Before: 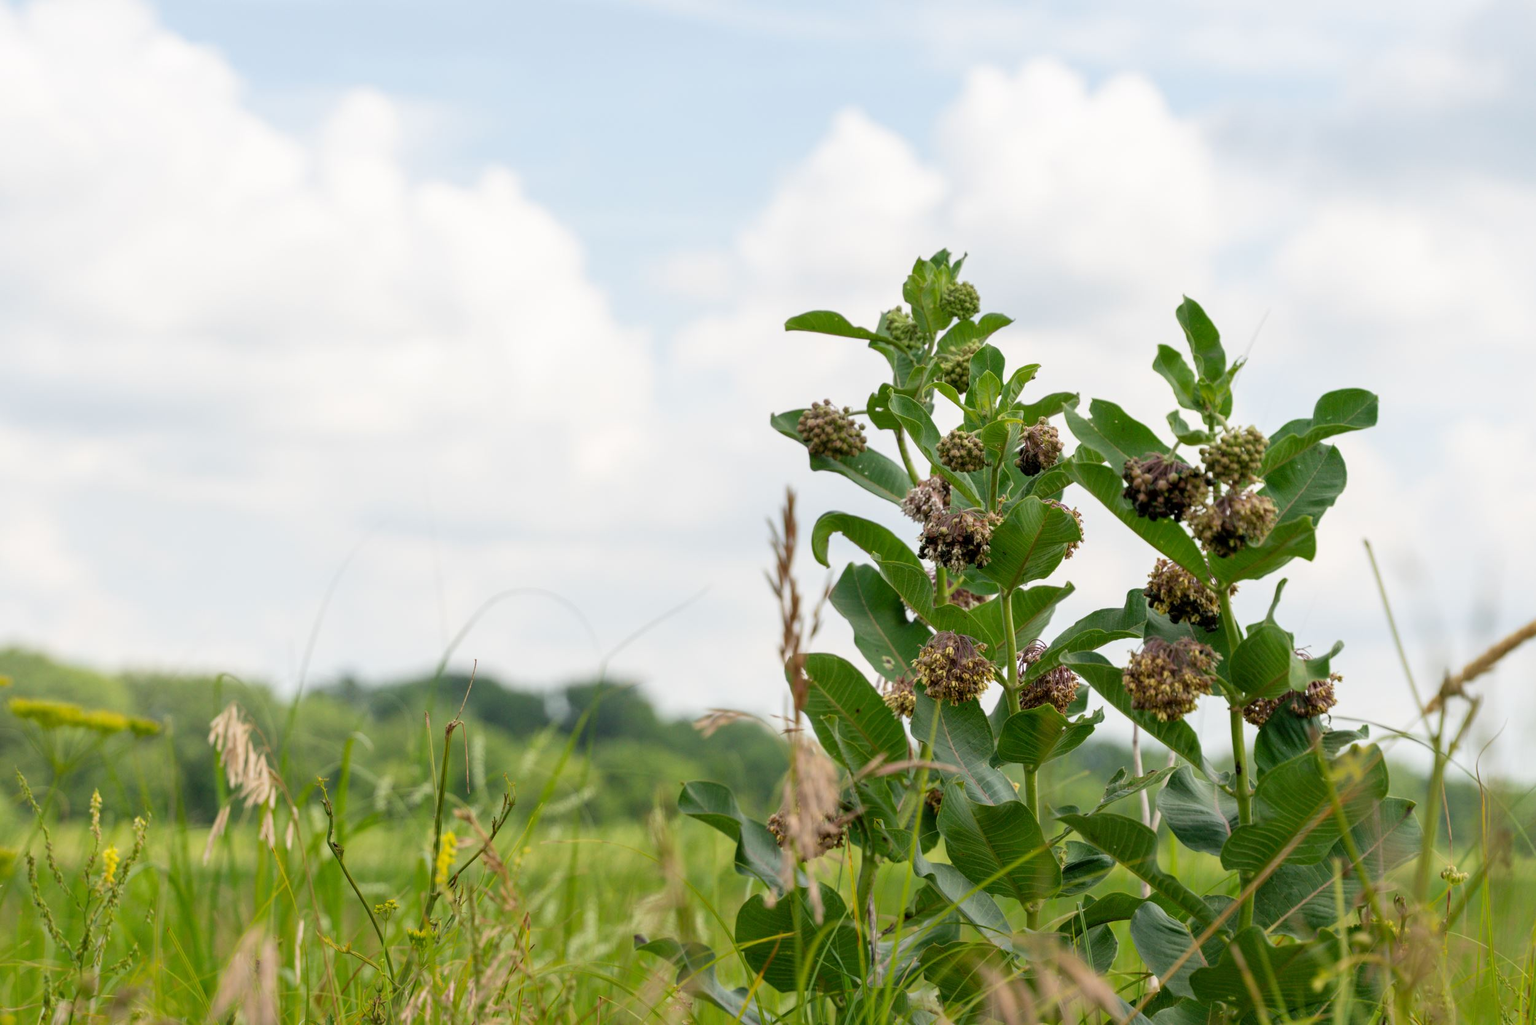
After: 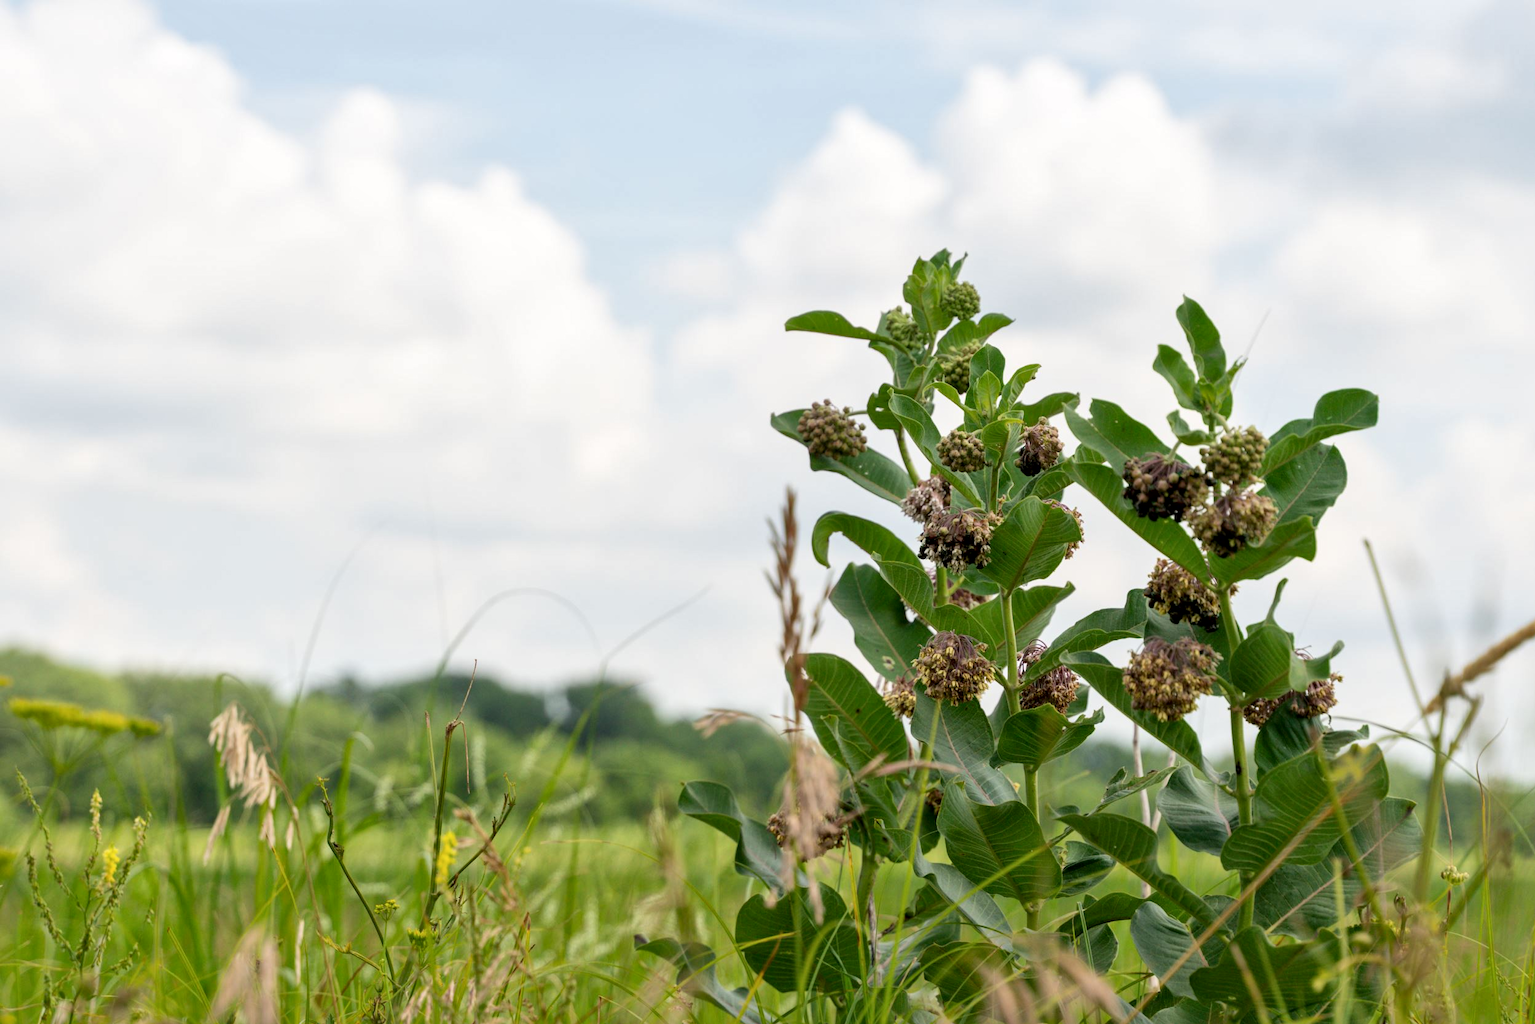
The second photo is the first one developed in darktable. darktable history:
local contrast: mode bilateral grid, contrast 21, coarseness 50, detail 131%, midtone range 0.2
